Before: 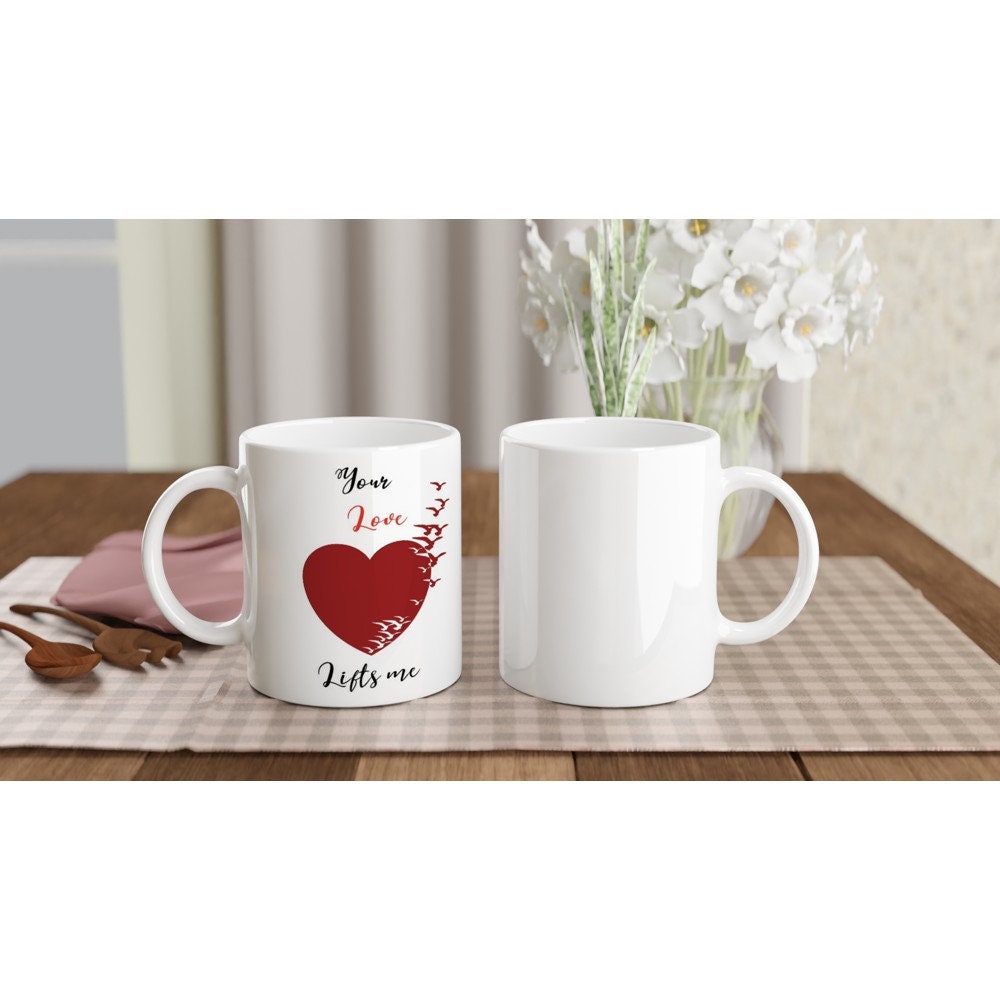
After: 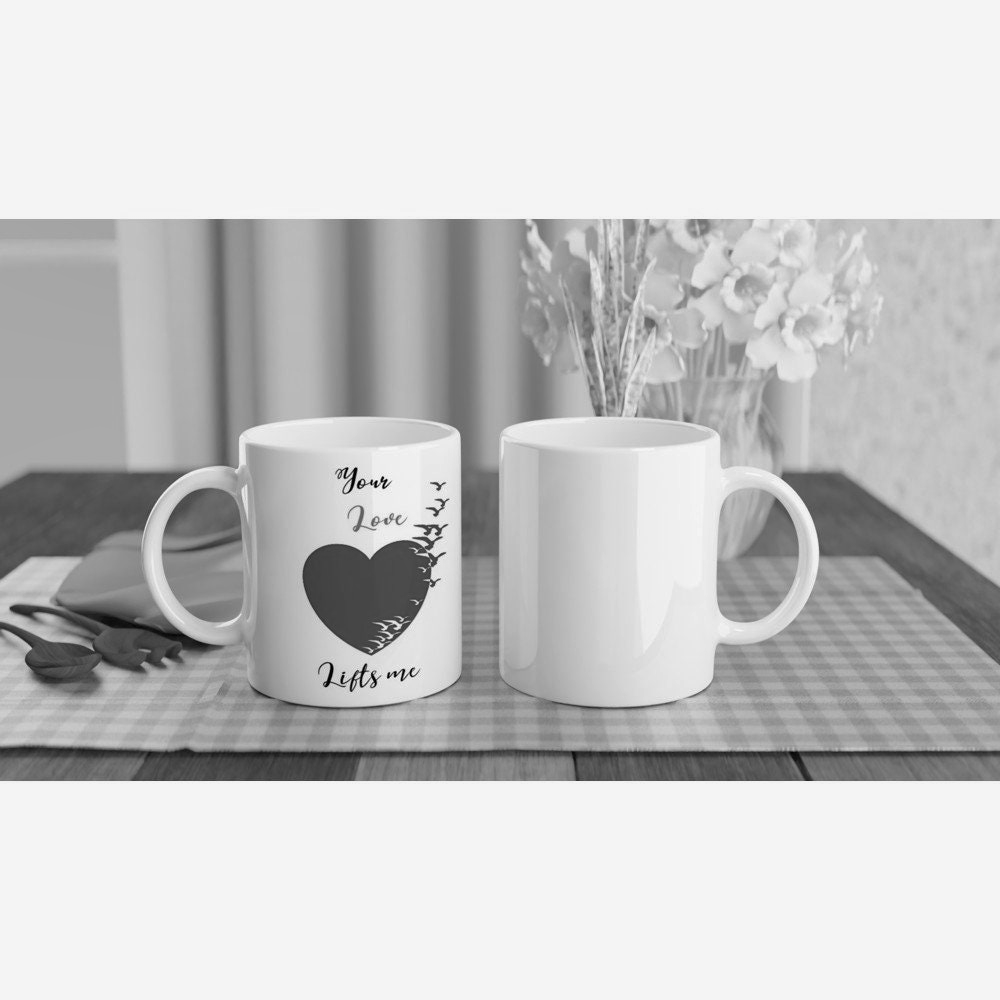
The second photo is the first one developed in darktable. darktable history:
monochrome: on, module defaults
shadows and highlights: shadows 25, white point adjustment -3, highlights -30
